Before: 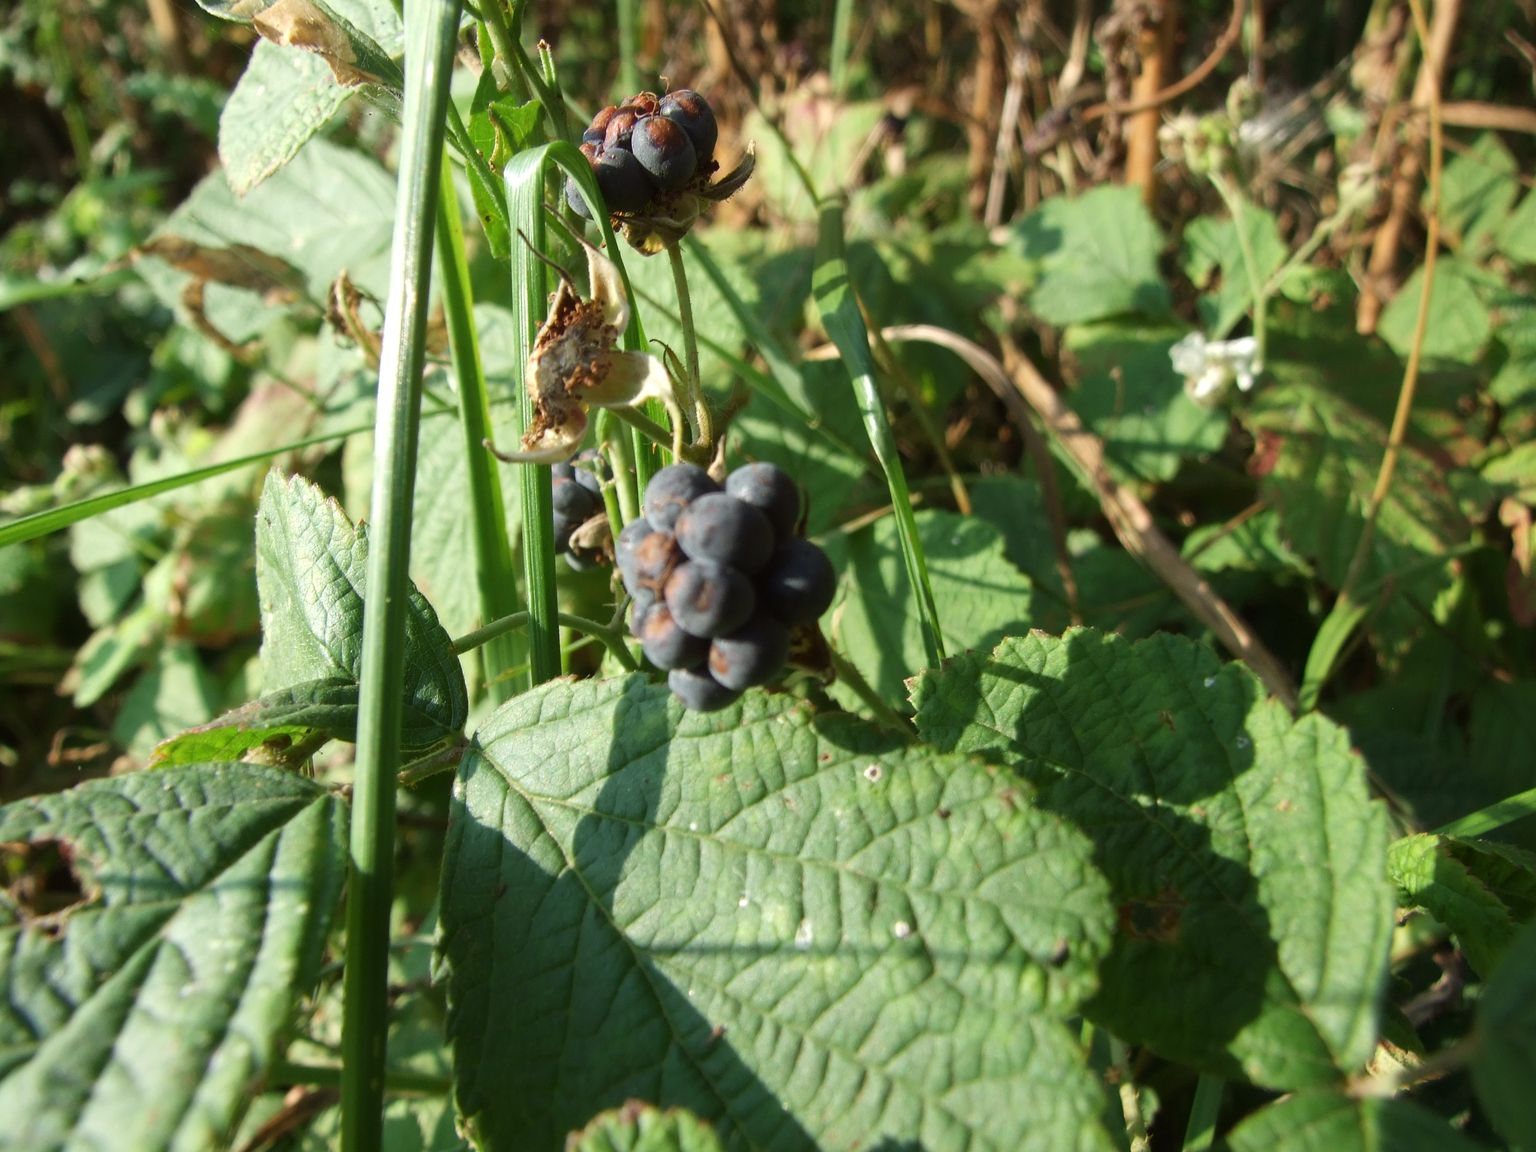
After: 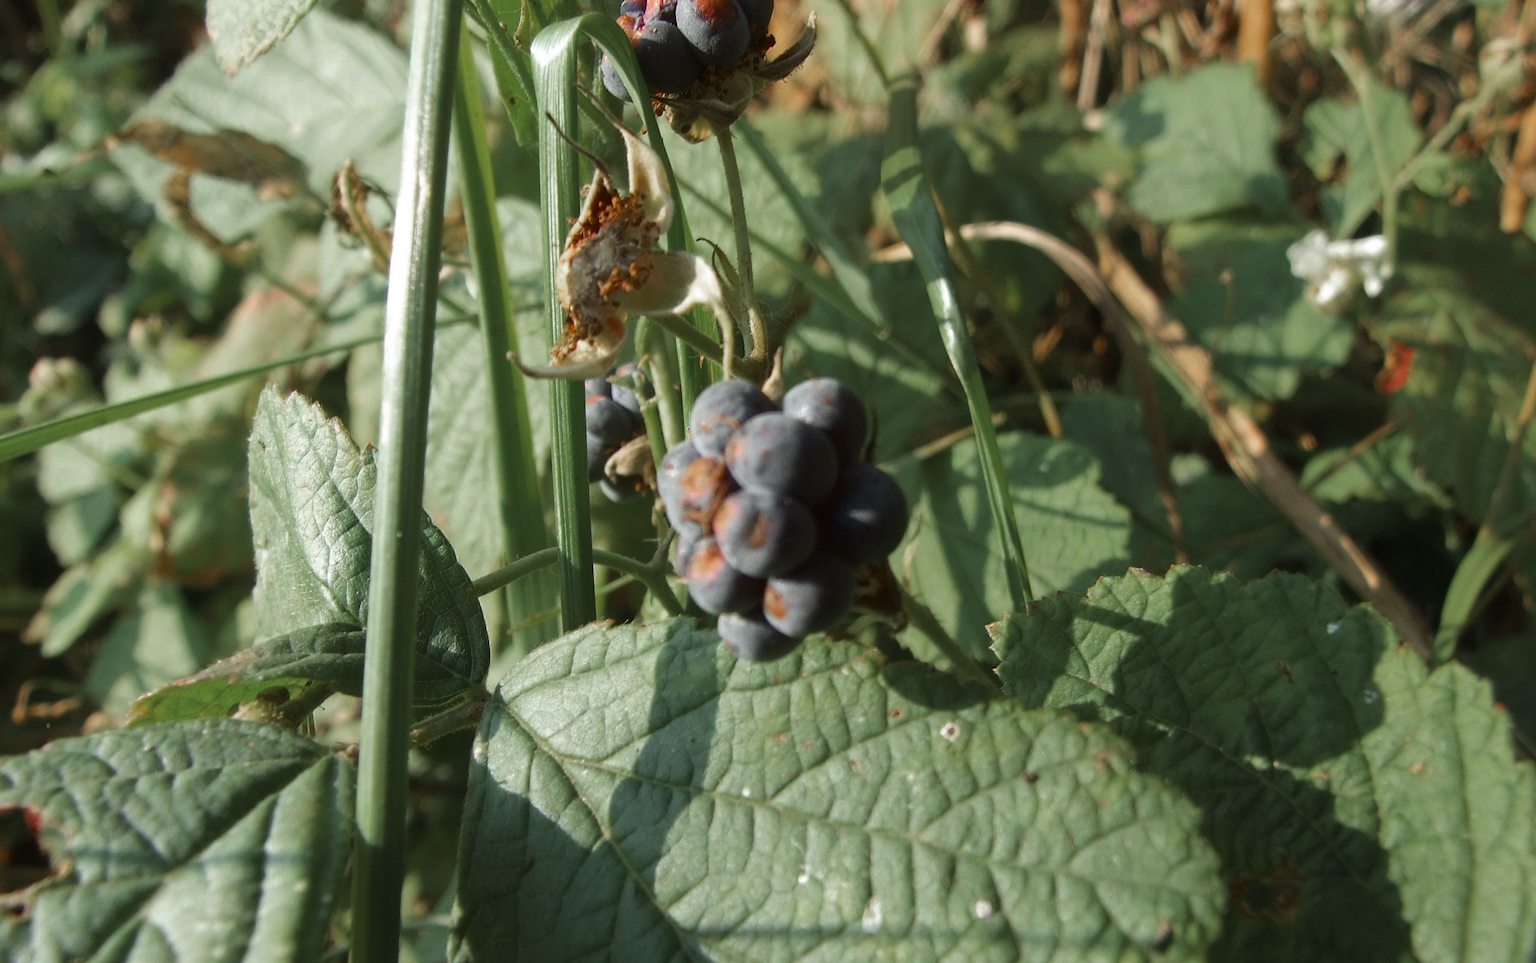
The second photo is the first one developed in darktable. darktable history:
crop and rotate: left 2.425%, top 11.305%, right 9.6%, bottom 15.08%
velvia: on, module defaults
color zones: curves: ch0 [(0, 0.48) (0.209, 0.398) (0.305, 0.332) (0.429, 0.493) (0.571, 0.5) (0.714, 0.5) (0.857, 0.5) (1, 0.48)]; ch1 [(0, 0.736) (0.143, 0.625) (0.225, 0.371) (0.429, 0.256) (0.571, 0.241) (0.714, 0.213) (0.857, 0.48) (1, 0.736)]; ch2 [(0, 0.448) (0.143, 0.498) (0.286, 0.5) (0.429, 0.5) (0.571, 0.5) (0.714, 0.5) (0.857, 0.5) (1, 0.448)]
